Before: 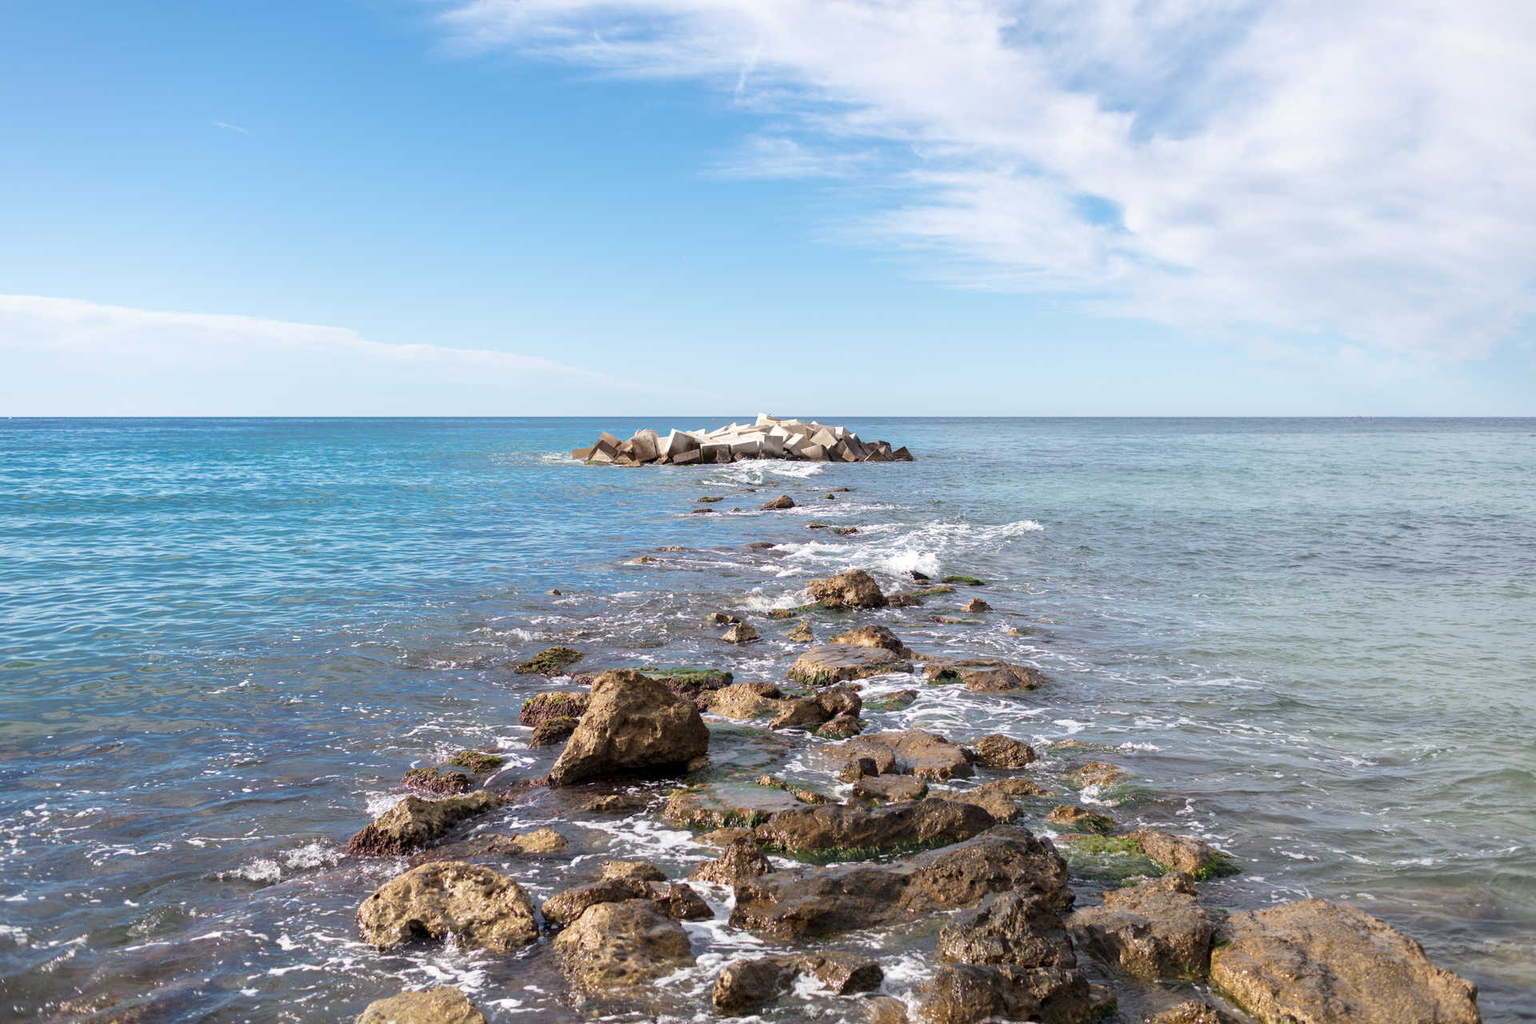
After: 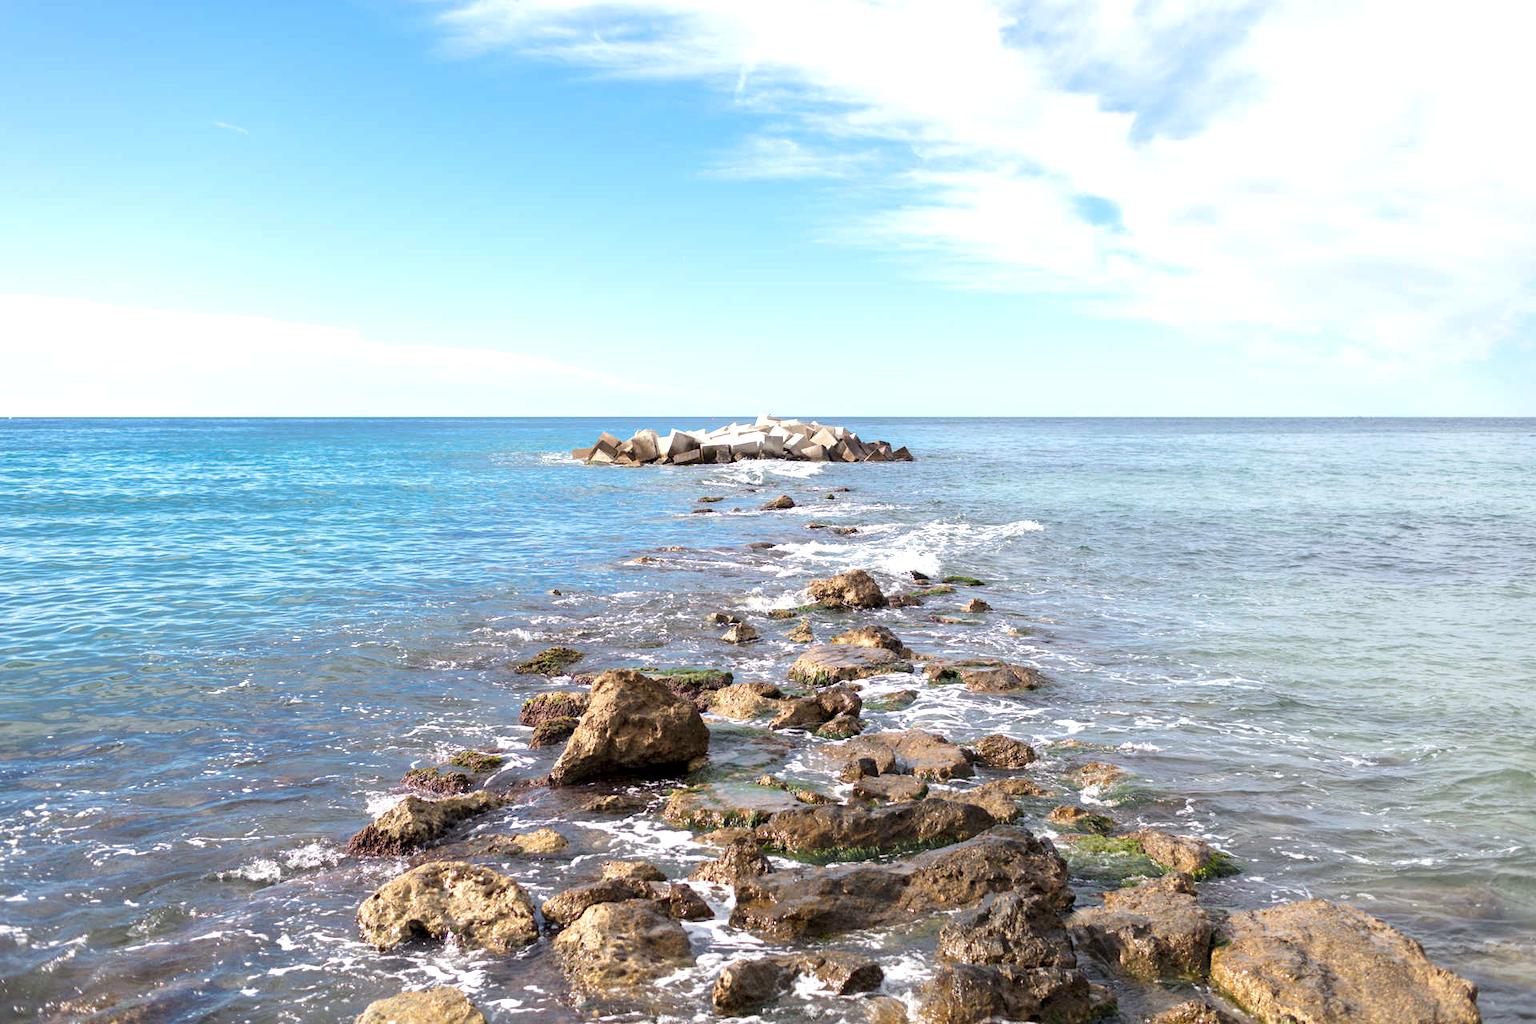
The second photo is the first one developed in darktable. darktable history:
exposure: black level correction 0.001, exposure 0.499 EV, compensate exposure bias true, compensate highlight preservation false
